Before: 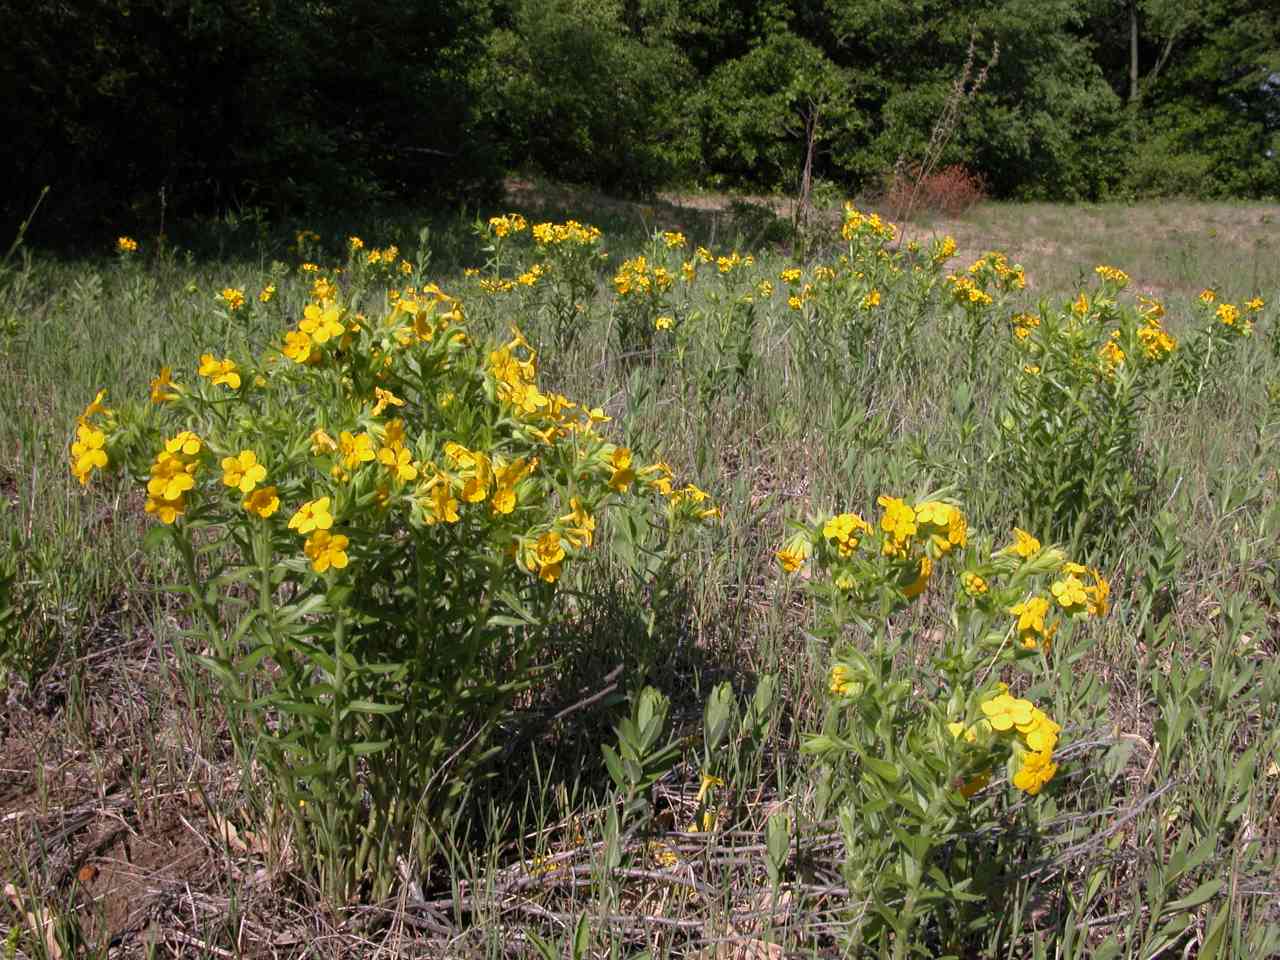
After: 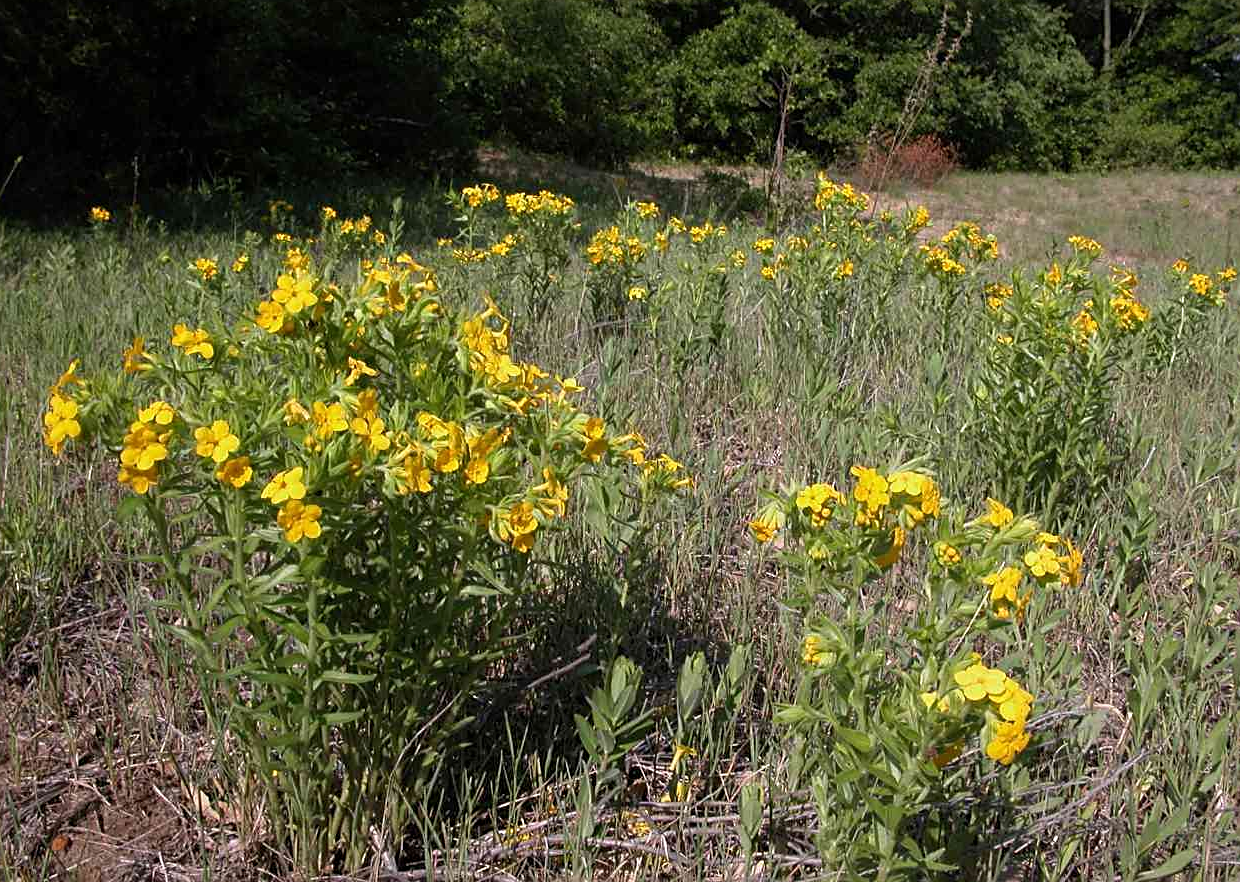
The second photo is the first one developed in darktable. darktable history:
sharpen: on, module defaults
crop: left 2.111%, top 3.206%, right 1.011%, bottom 4.846%
